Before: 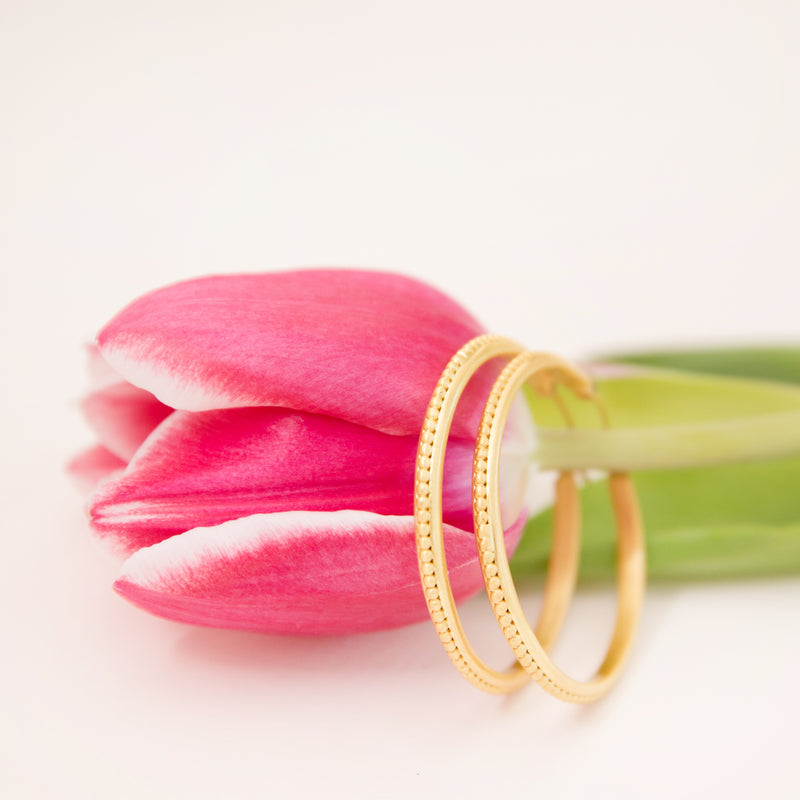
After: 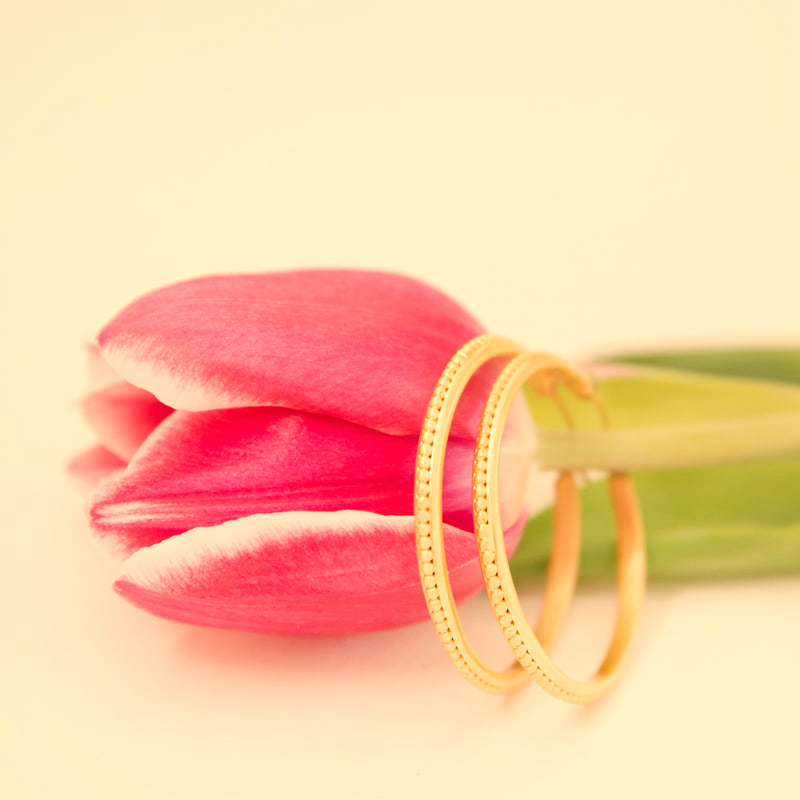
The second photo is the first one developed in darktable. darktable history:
exposure: compensate highlight preservation false
white balance: red 1.123, blue 0.83
